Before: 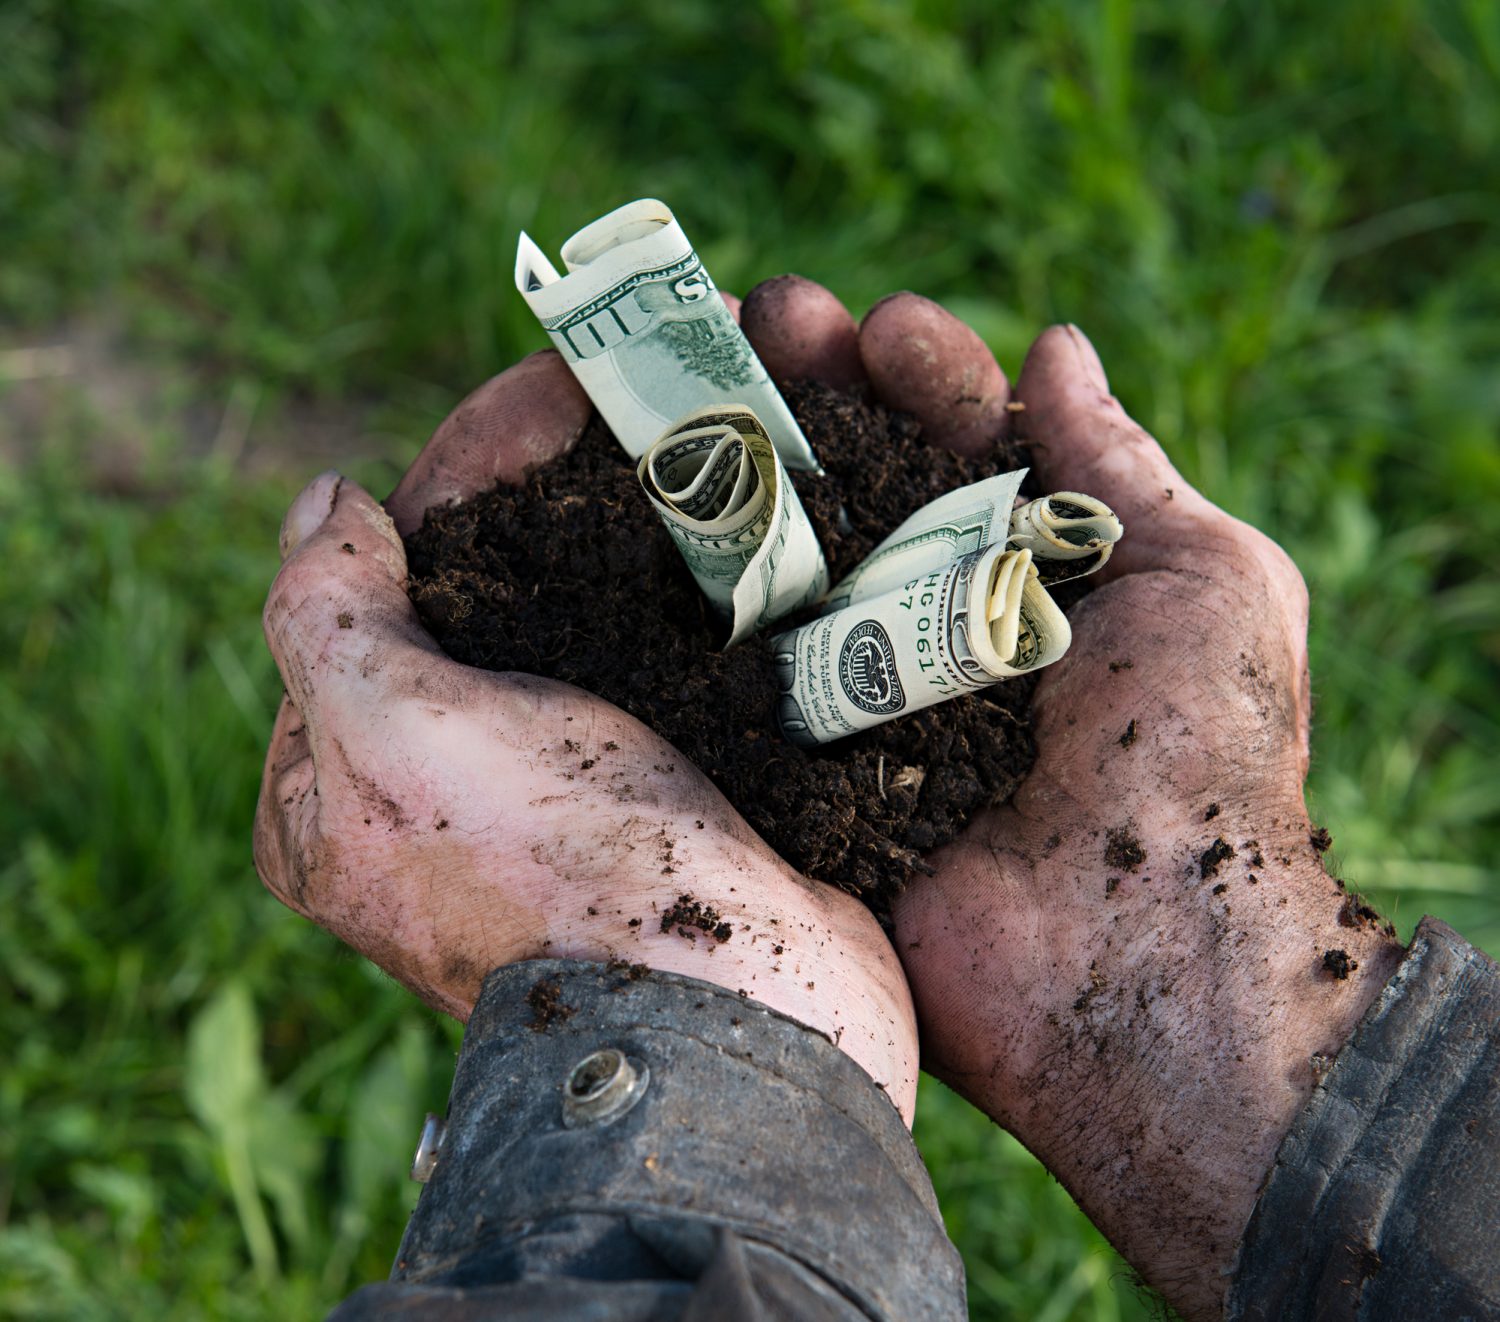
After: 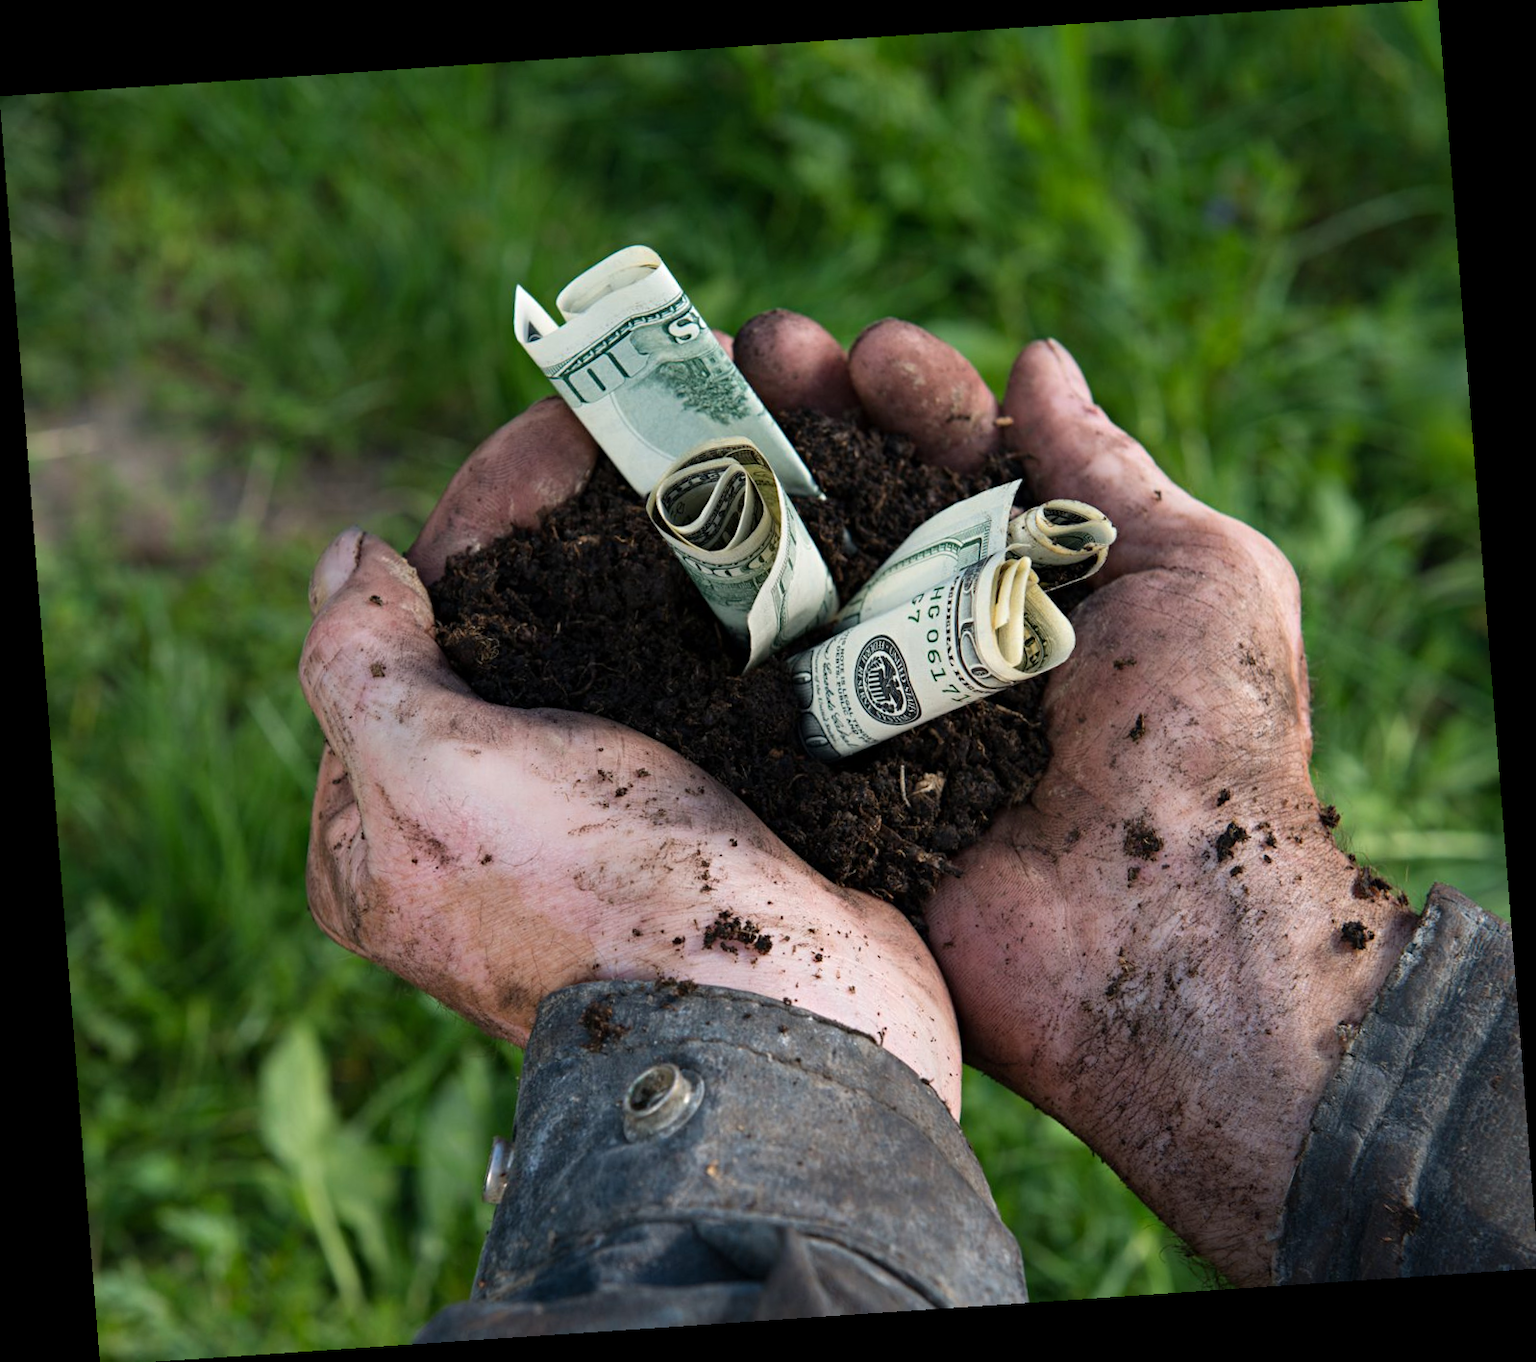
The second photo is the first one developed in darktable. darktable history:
rotate and perspective: rotation -4.2°, shear 0.006, automatic cropping off
